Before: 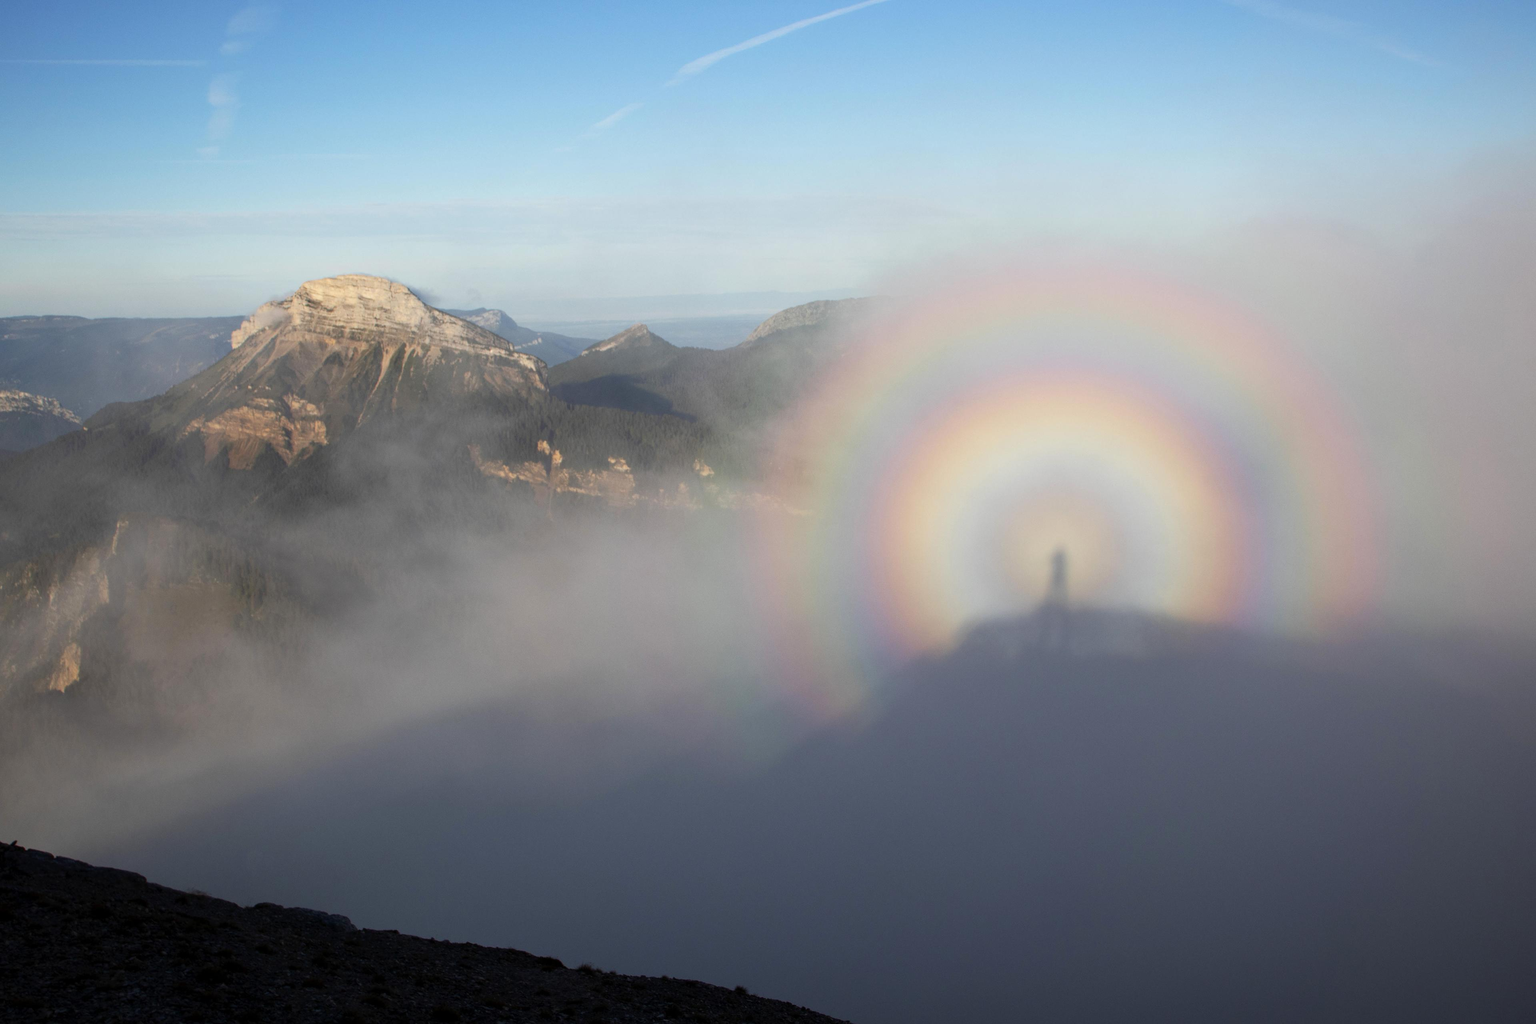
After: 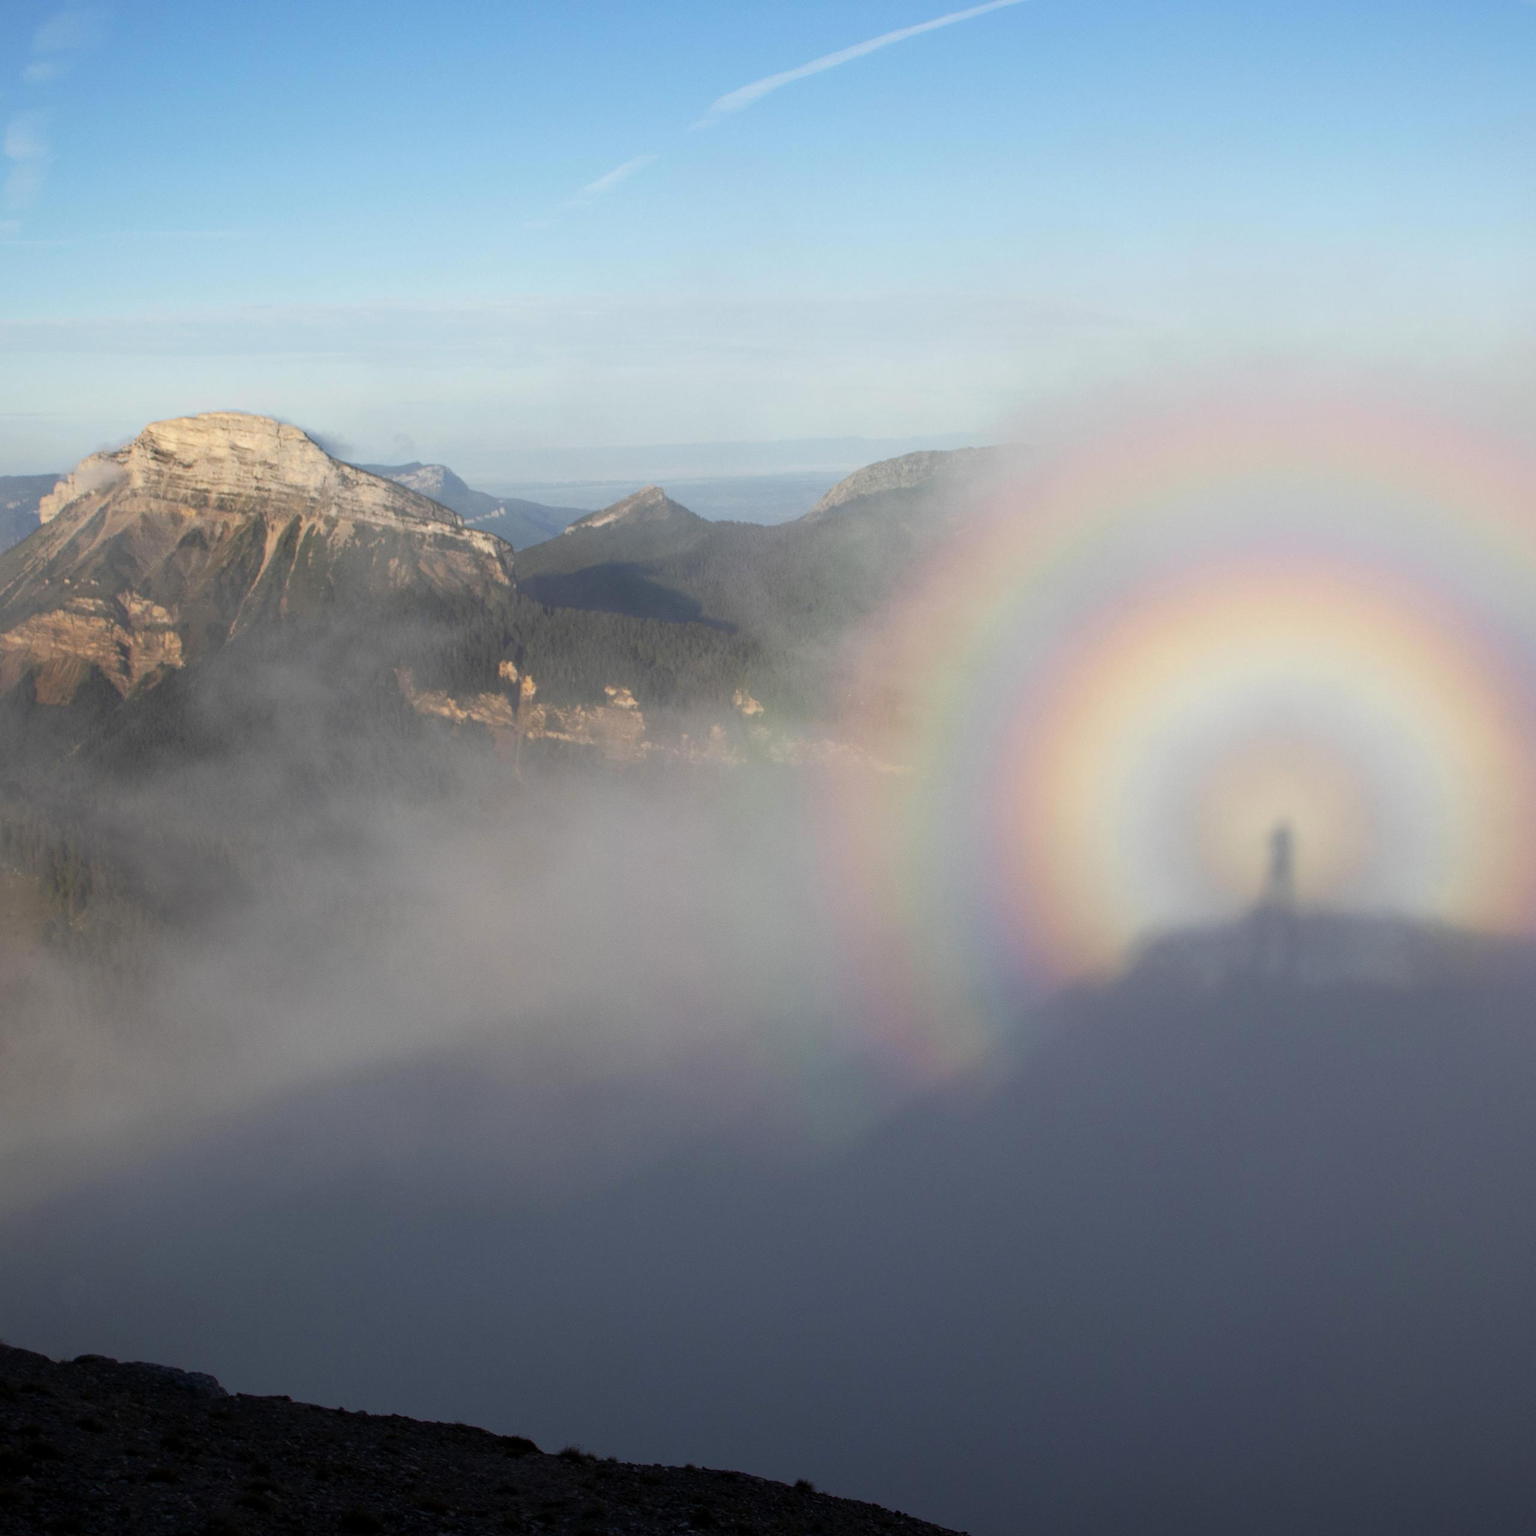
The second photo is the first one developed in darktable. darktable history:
crop and rotate: left 13.37%, right 19.976%
